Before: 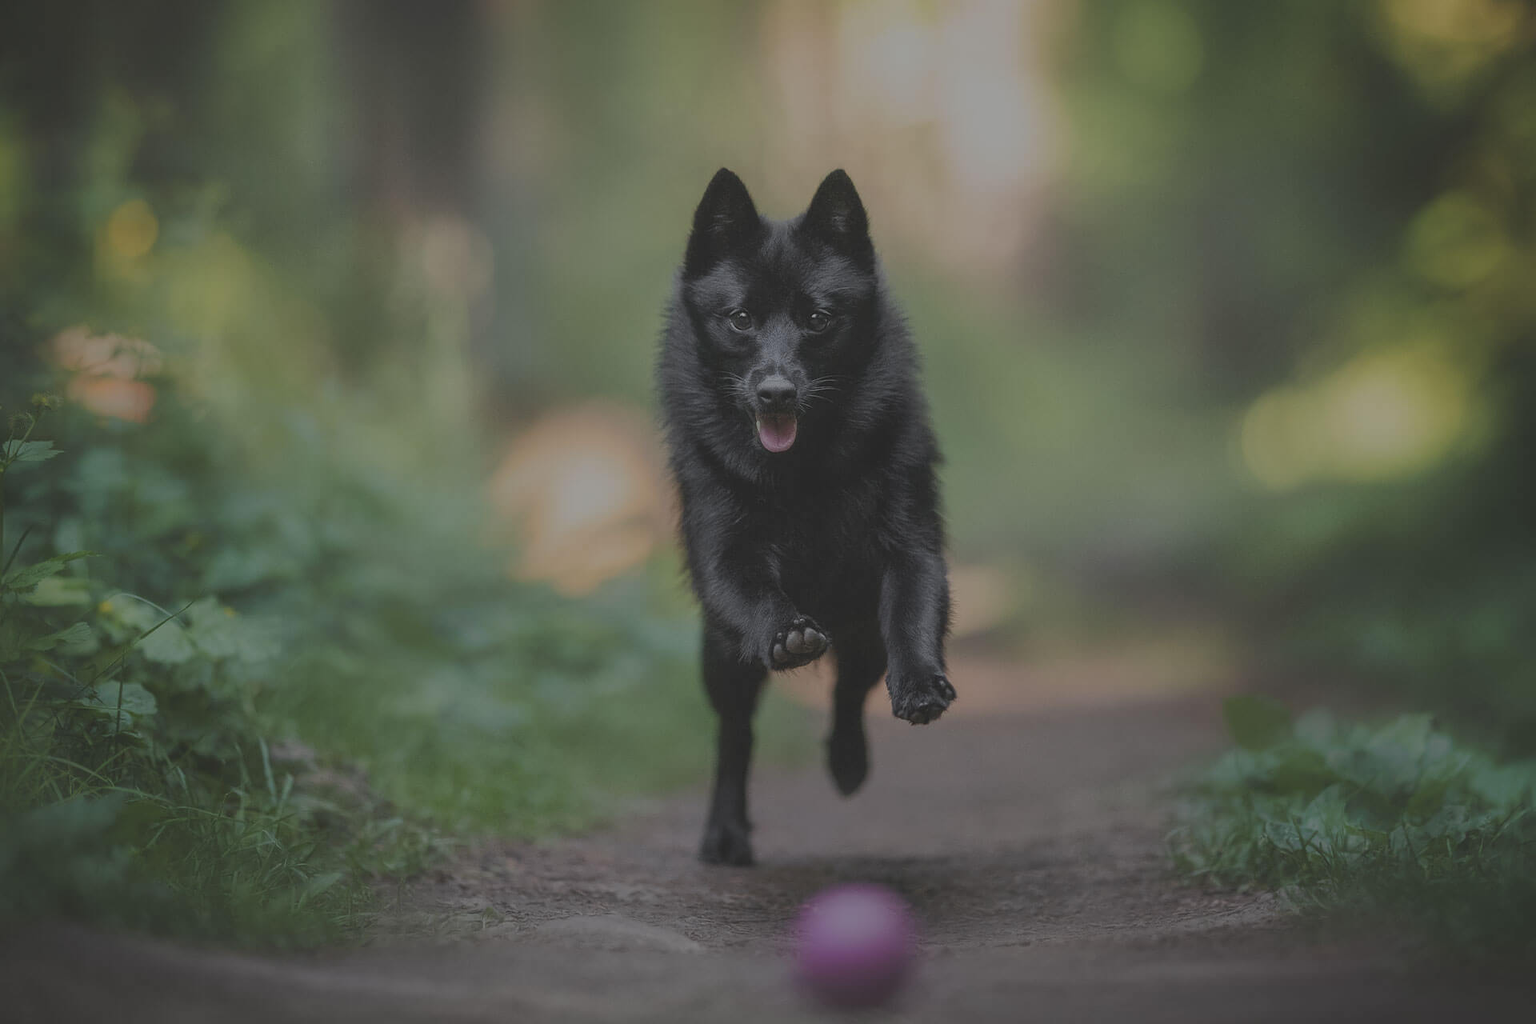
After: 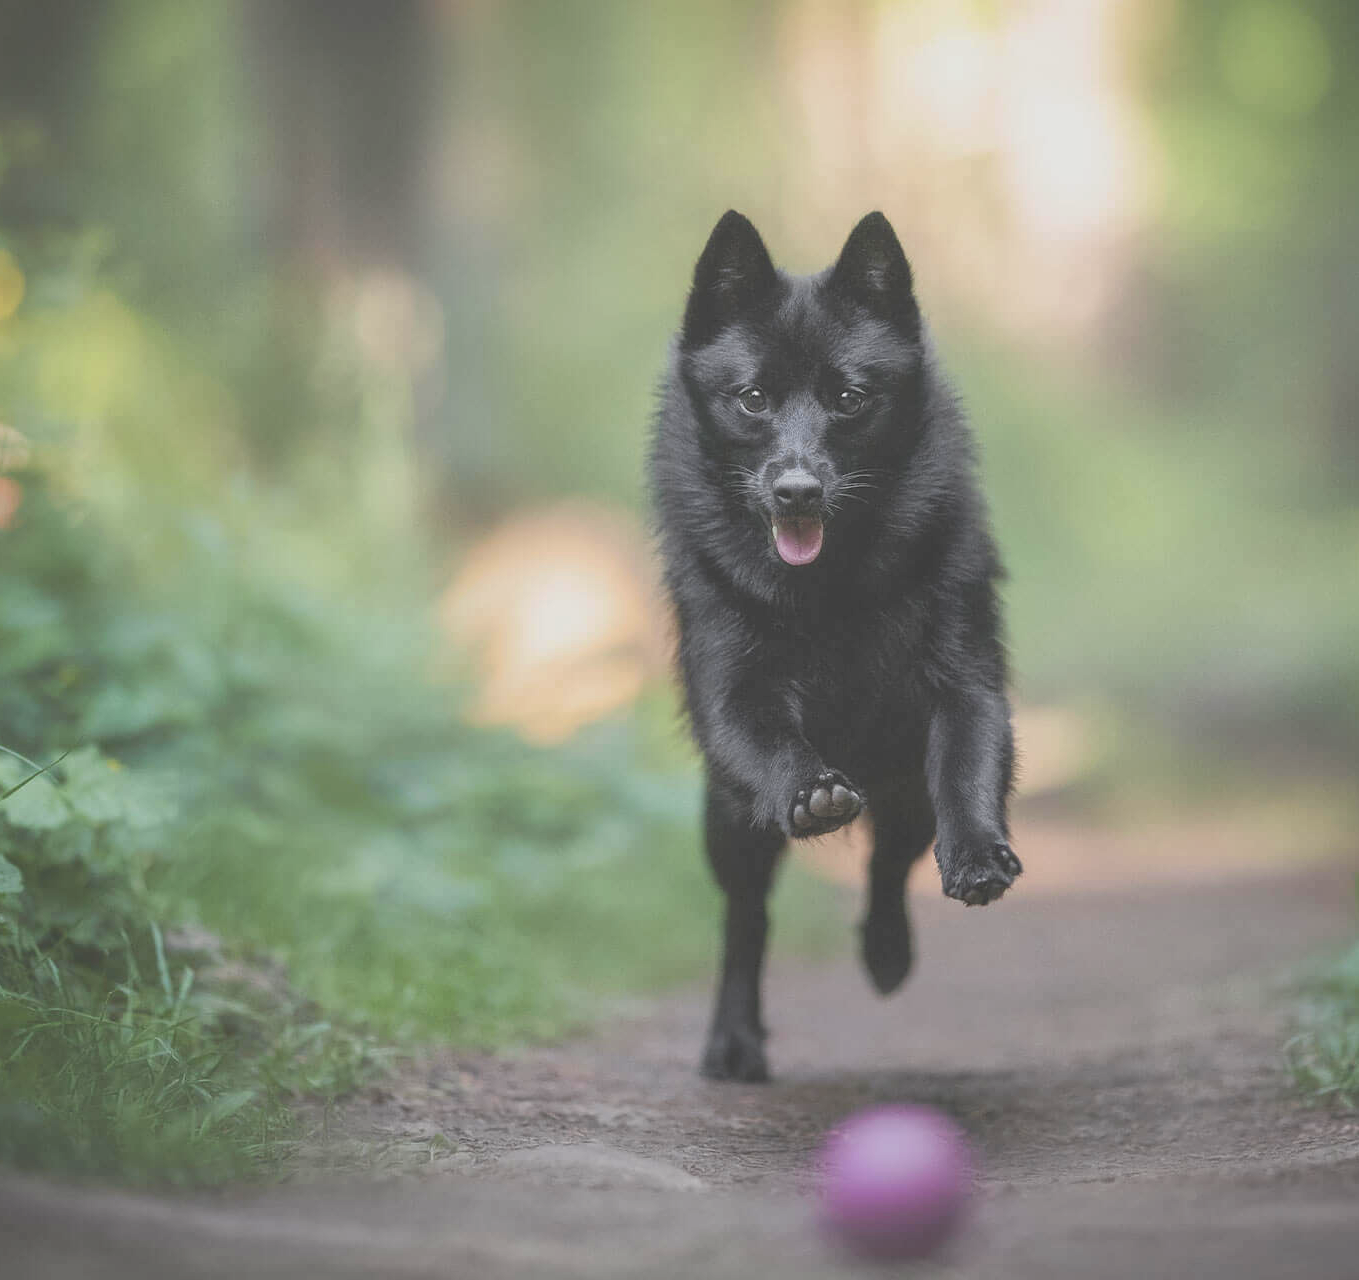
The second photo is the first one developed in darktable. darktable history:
rotate and perspective: crop left 0, crop top 0
crop and rotate: left 9.061%, right 20.142%
exposure: black level correction 0, exposure 1.2 EV, compensate highlight preservation false
